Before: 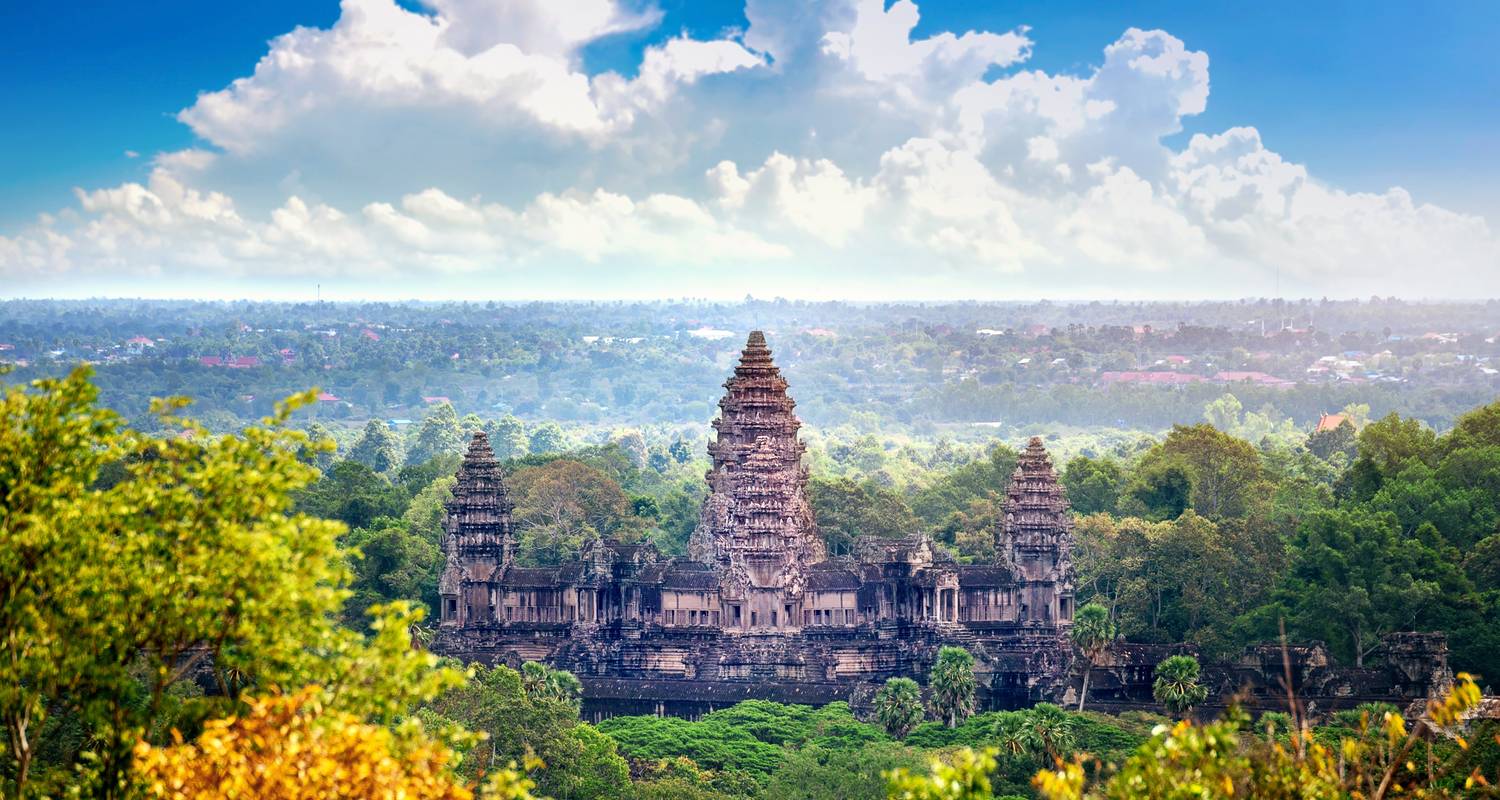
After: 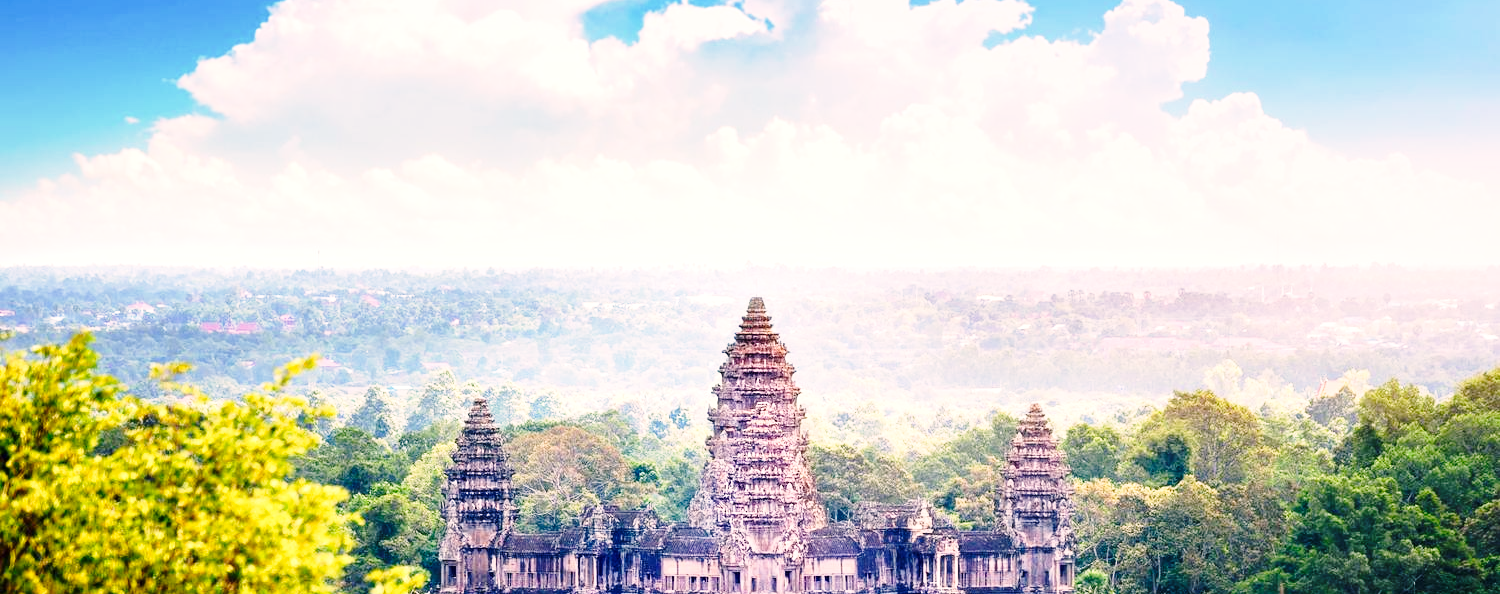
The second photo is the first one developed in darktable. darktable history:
color correction: highlights a* 6.03, highlights b* 4.67
crop: top 4.281%, bottom 21.385%
base curve: curves: ch0 [(0, 0) (0.028, 0.03) (0.121, 0.232) (0.46, 0.748) (0.859, 0.968) (1, 1)], preserve colors none
exposure: exposure 0.375 EV, compensate highlight preservation false
